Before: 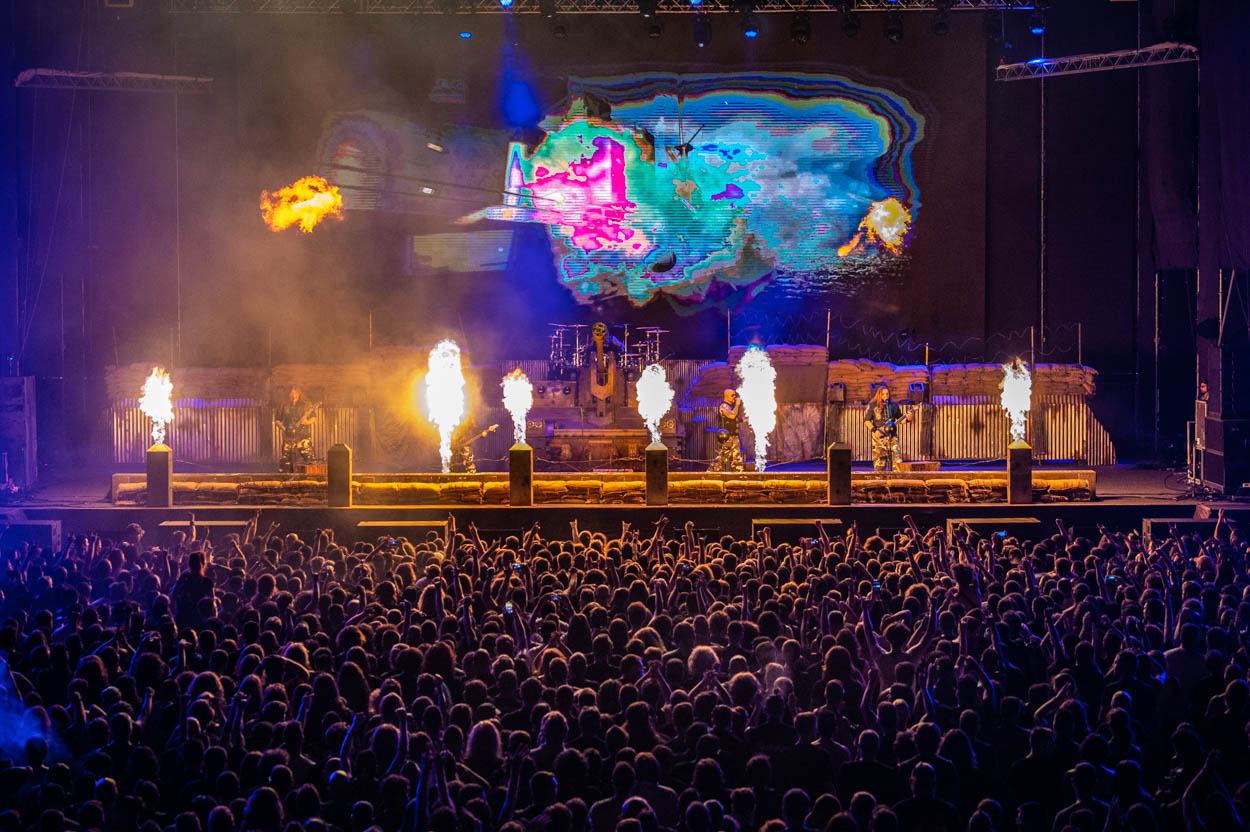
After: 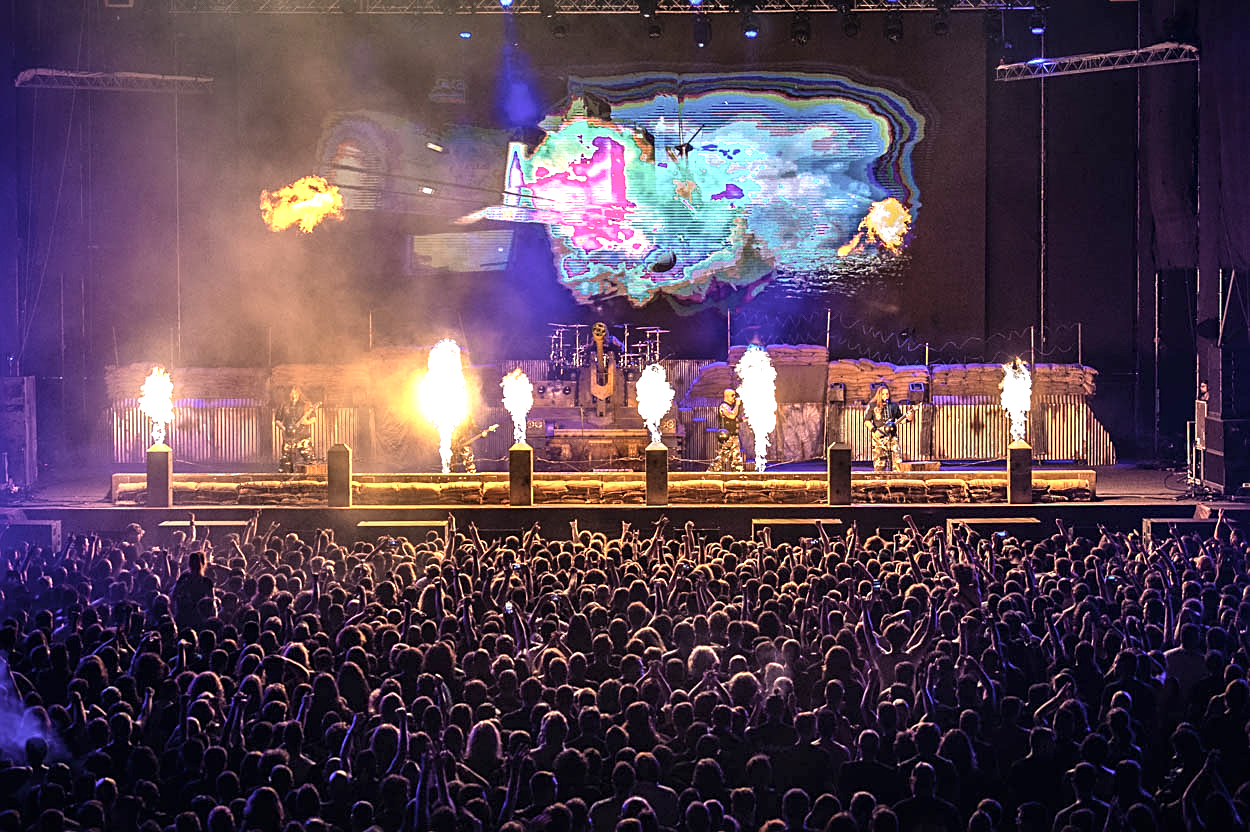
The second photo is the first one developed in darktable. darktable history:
exposure: black level correction 0, exposure 1 EV, compensate exposure bias true, compensate highlight preservation false
color correction: highlights a* 5.59, highlights b* 5.24, saturation 0.68
sharpen: on, module defaults
